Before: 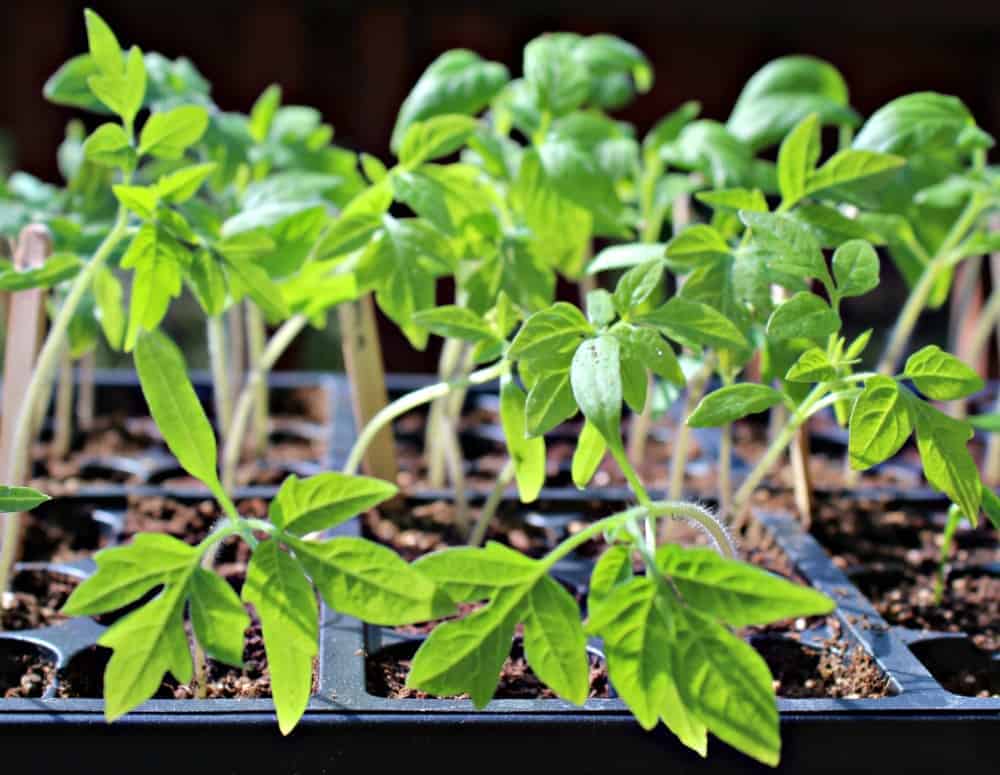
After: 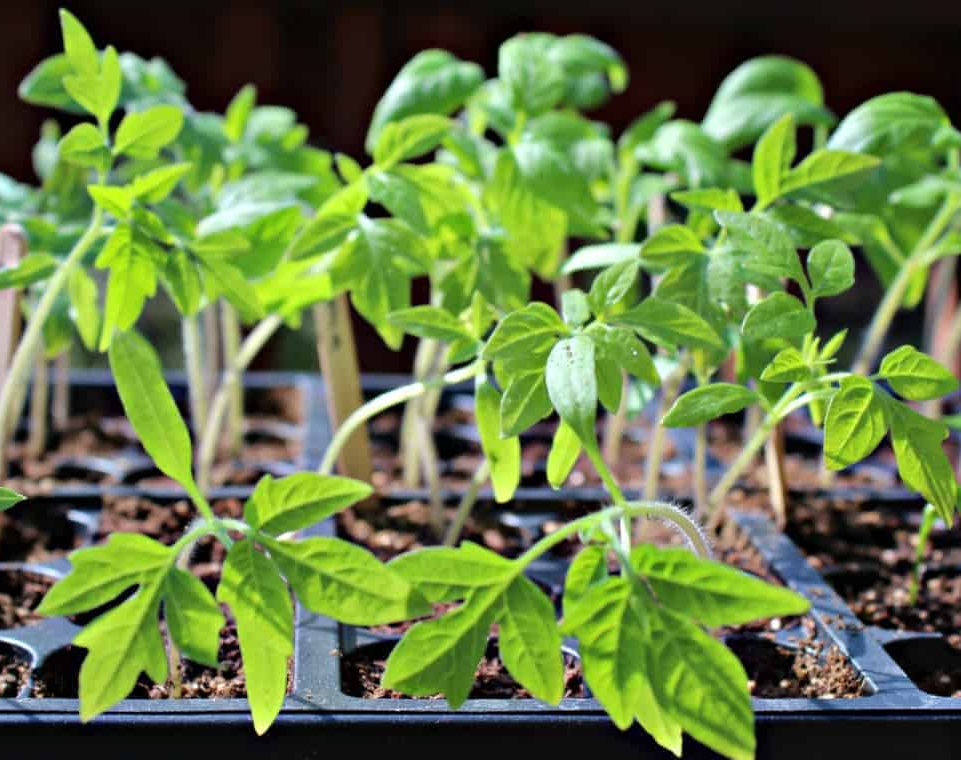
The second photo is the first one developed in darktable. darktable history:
crop and rotate: left 2.52%, right 1.329%, bottom 1.884%
